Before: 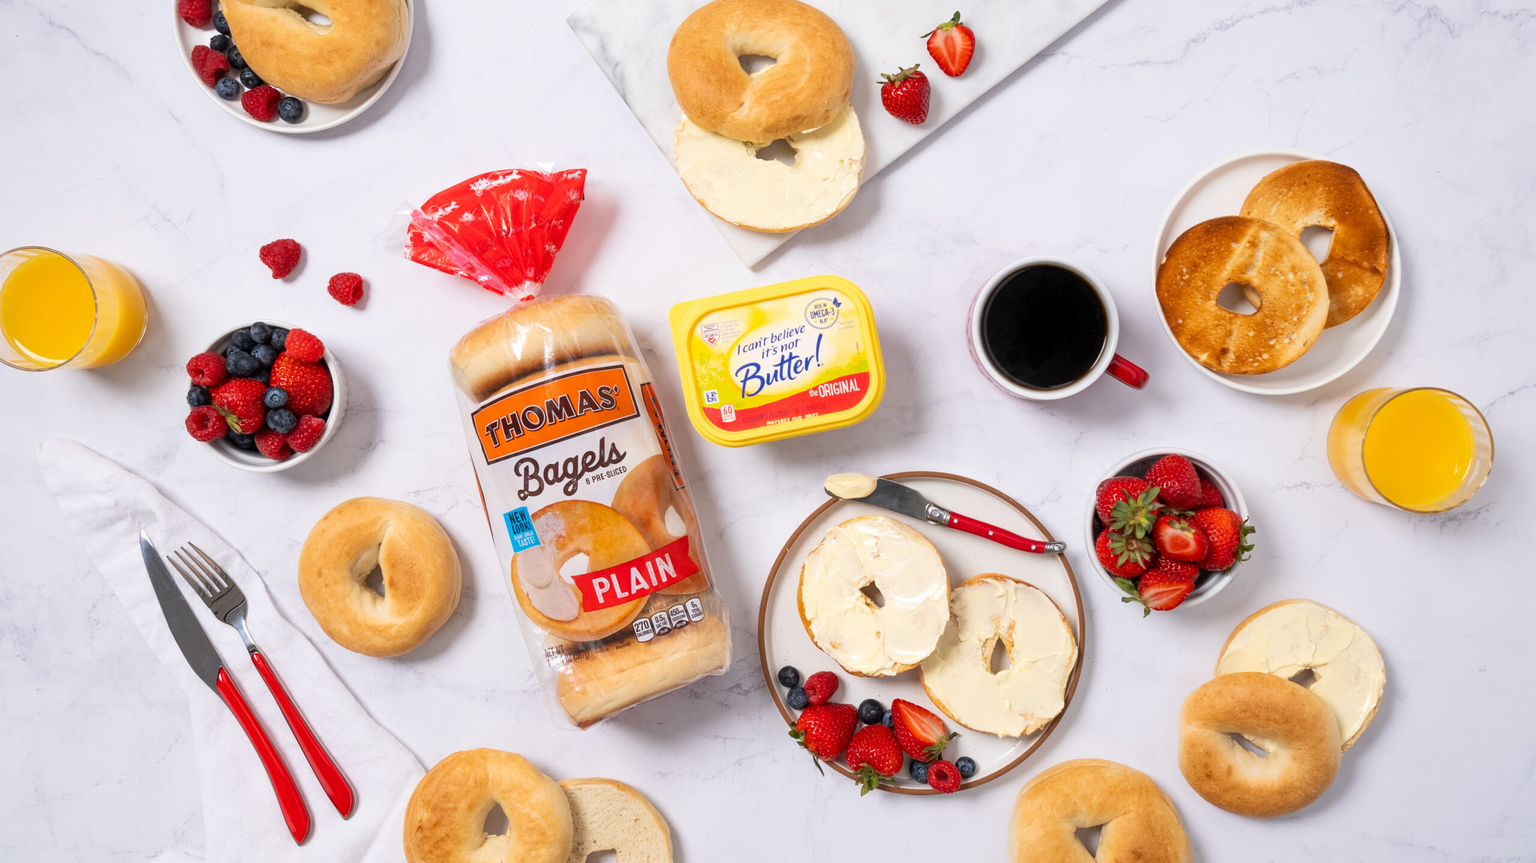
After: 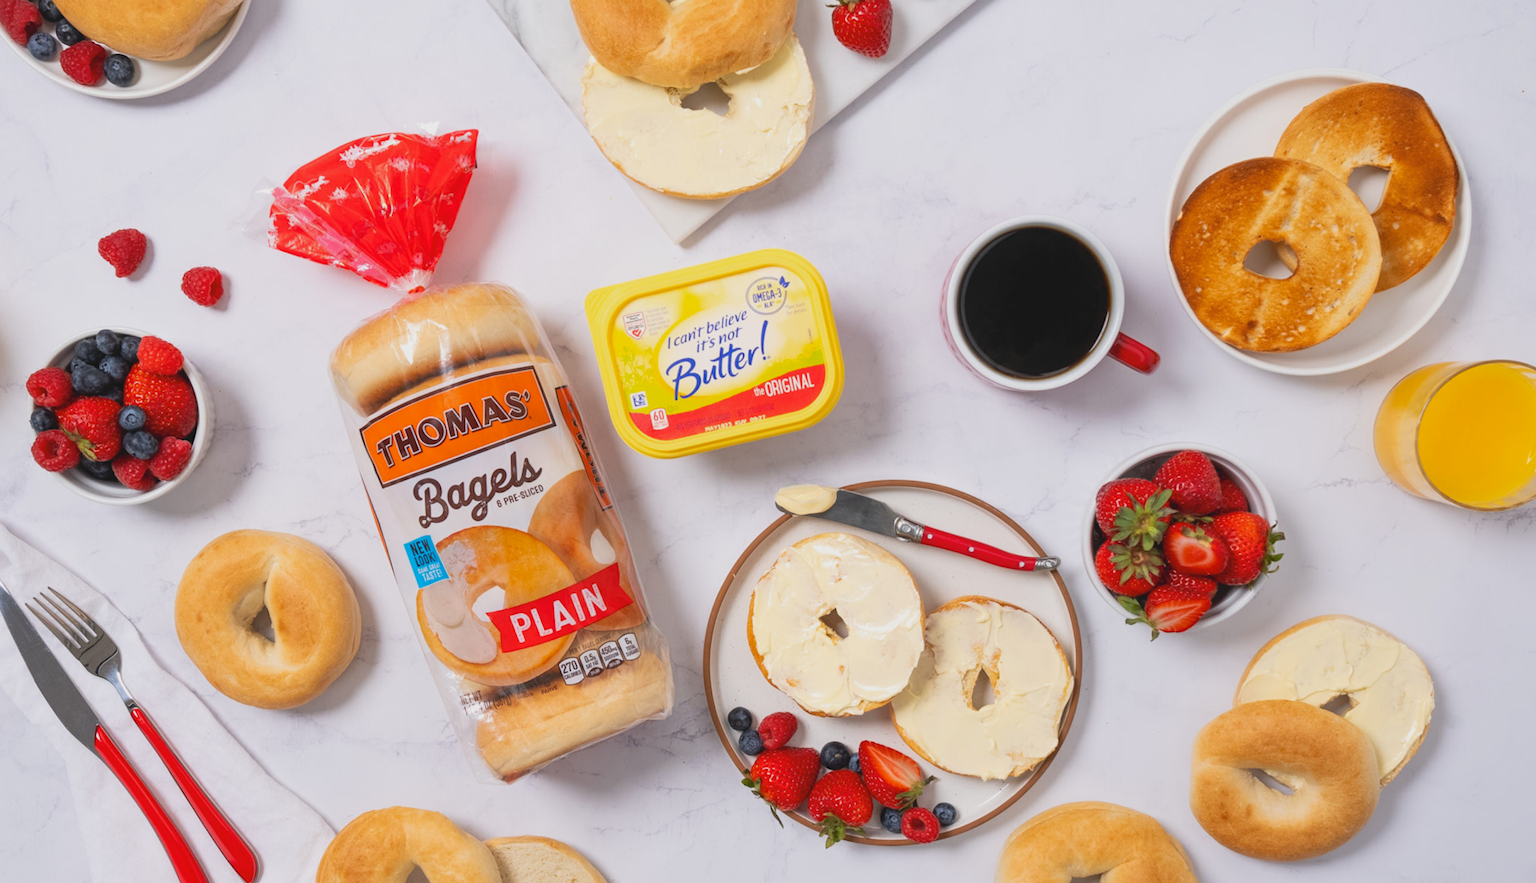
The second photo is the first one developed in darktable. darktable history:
lowpass: radius 0.1, contrast 0.85, saturation 1.1, unbound 0
contrast brightness saturation: saturation -0.1
rotate and perspective: rotation 0.074°, lens shift (vertical) 0.096, lens shift (horizontal) -0.041, crop left 0.043, crop right 0.952, crop top 0.024, crop bottom 0.979
crop and rotate: angle 1.96°, left 5.673%, top 5.673%
